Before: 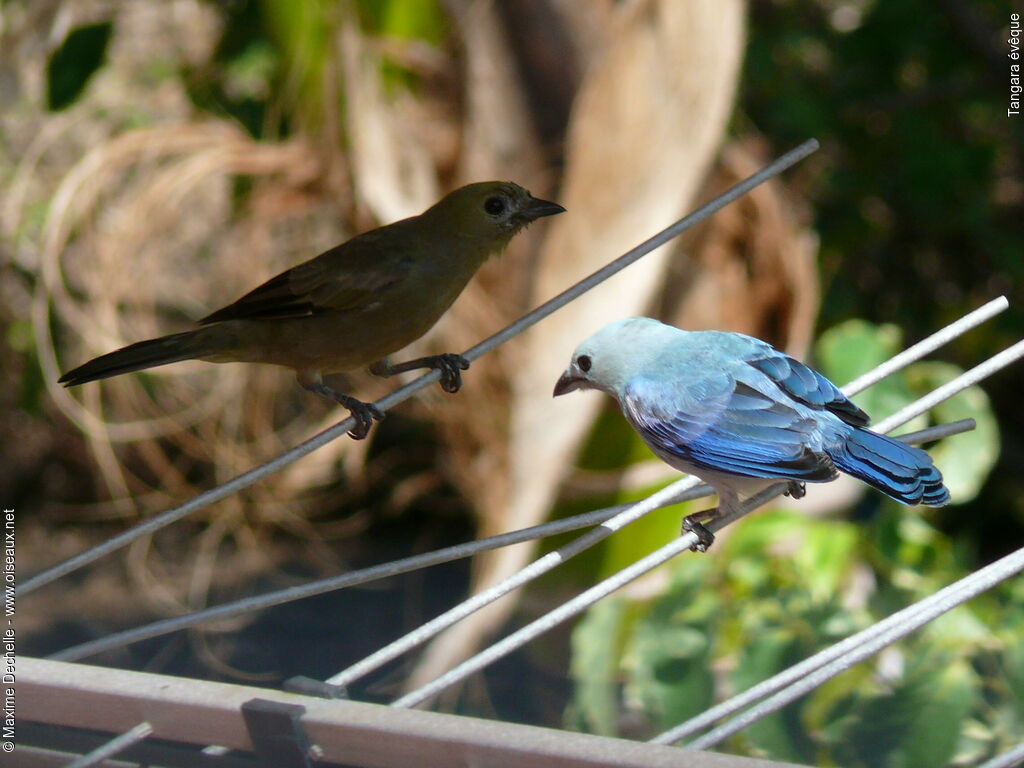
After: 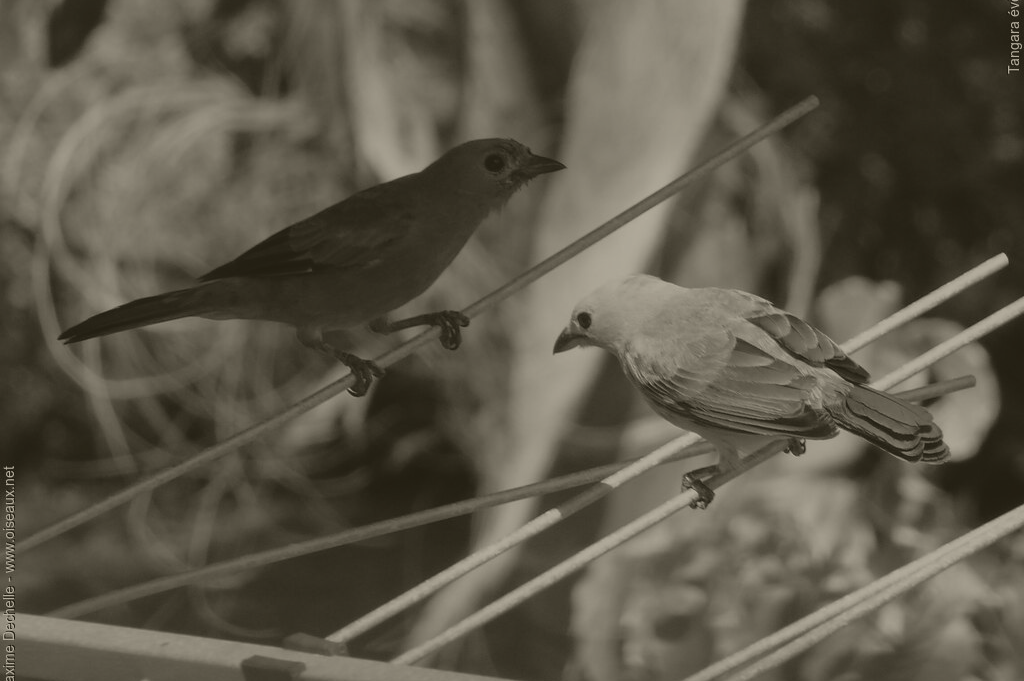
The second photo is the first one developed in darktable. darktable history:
crop and rotate: top 5.609%, bottom 5.609%
colorize: hue 41.44°, saturation 22%, source mix 60%, lightness 10.61%
color calibration: x 0.342, y 0.355, temperature 5146 K
